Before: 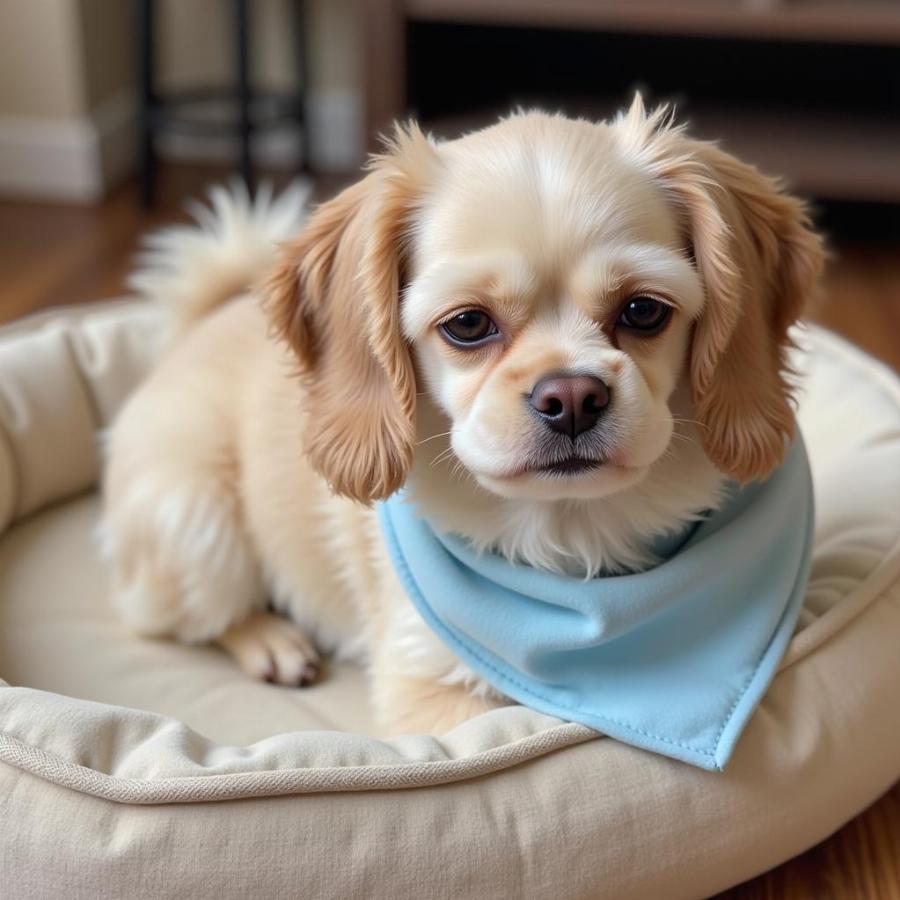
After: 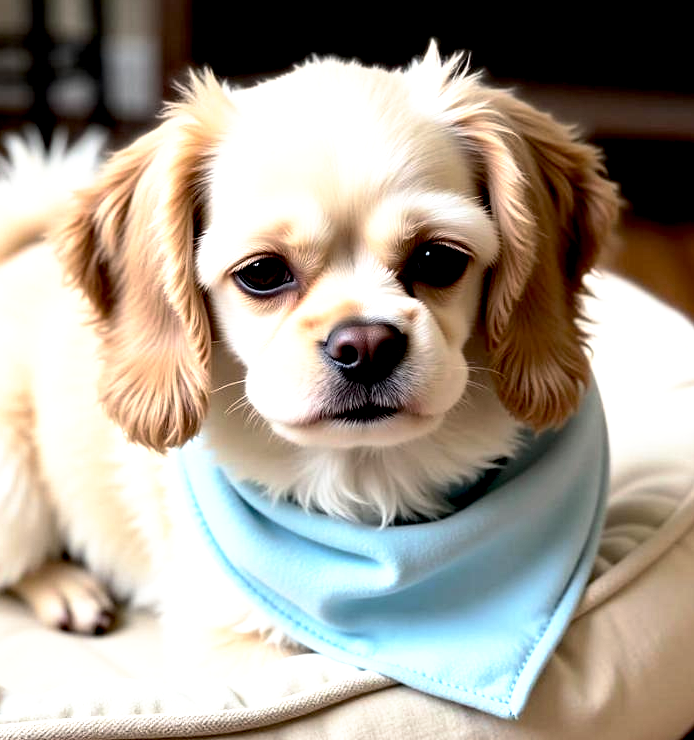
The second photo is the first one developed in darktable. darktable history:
base curve: curves: ch0 [(0.017, 0) (0.425, 0.441) (0.844, 0.933) (1, 1)], preserve colors none
crop: left 22.797%, top 5.846%, bottom 11.858%
tone equalizer: -8 EV -1.05 EV, -7 EV -1 EV, -6 EV -0.858 EV, -5 EV -0.592 EV, -3 EV 0.575 EV, -2 EV 0.85 EV, -1 EV 1 EV, +0 EV 1.06 EV, edges refinement/feathering 500, mask exposure compensation -1.57 EV, preserve details no
